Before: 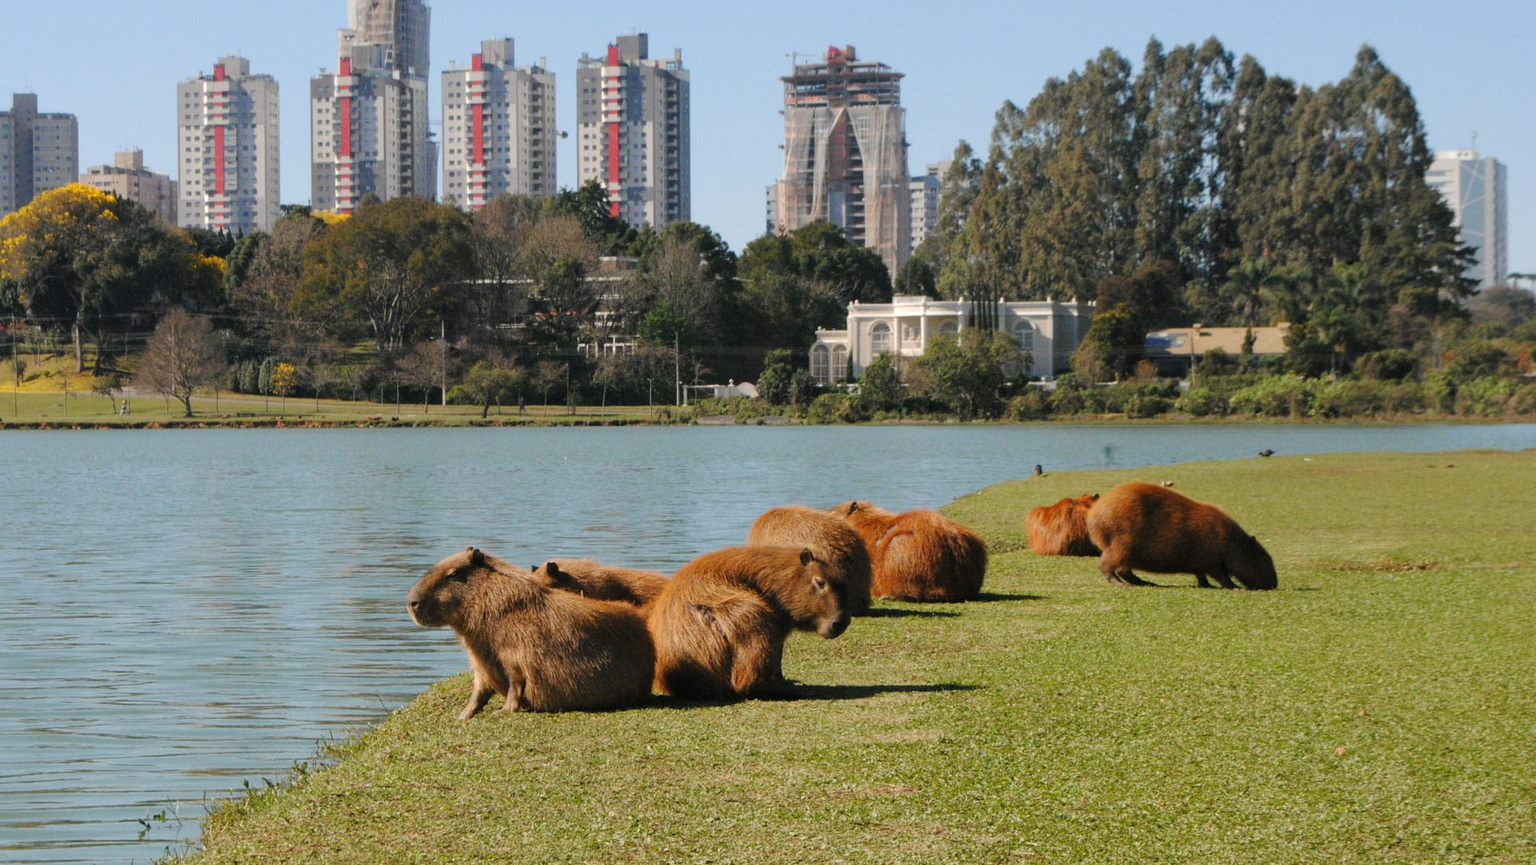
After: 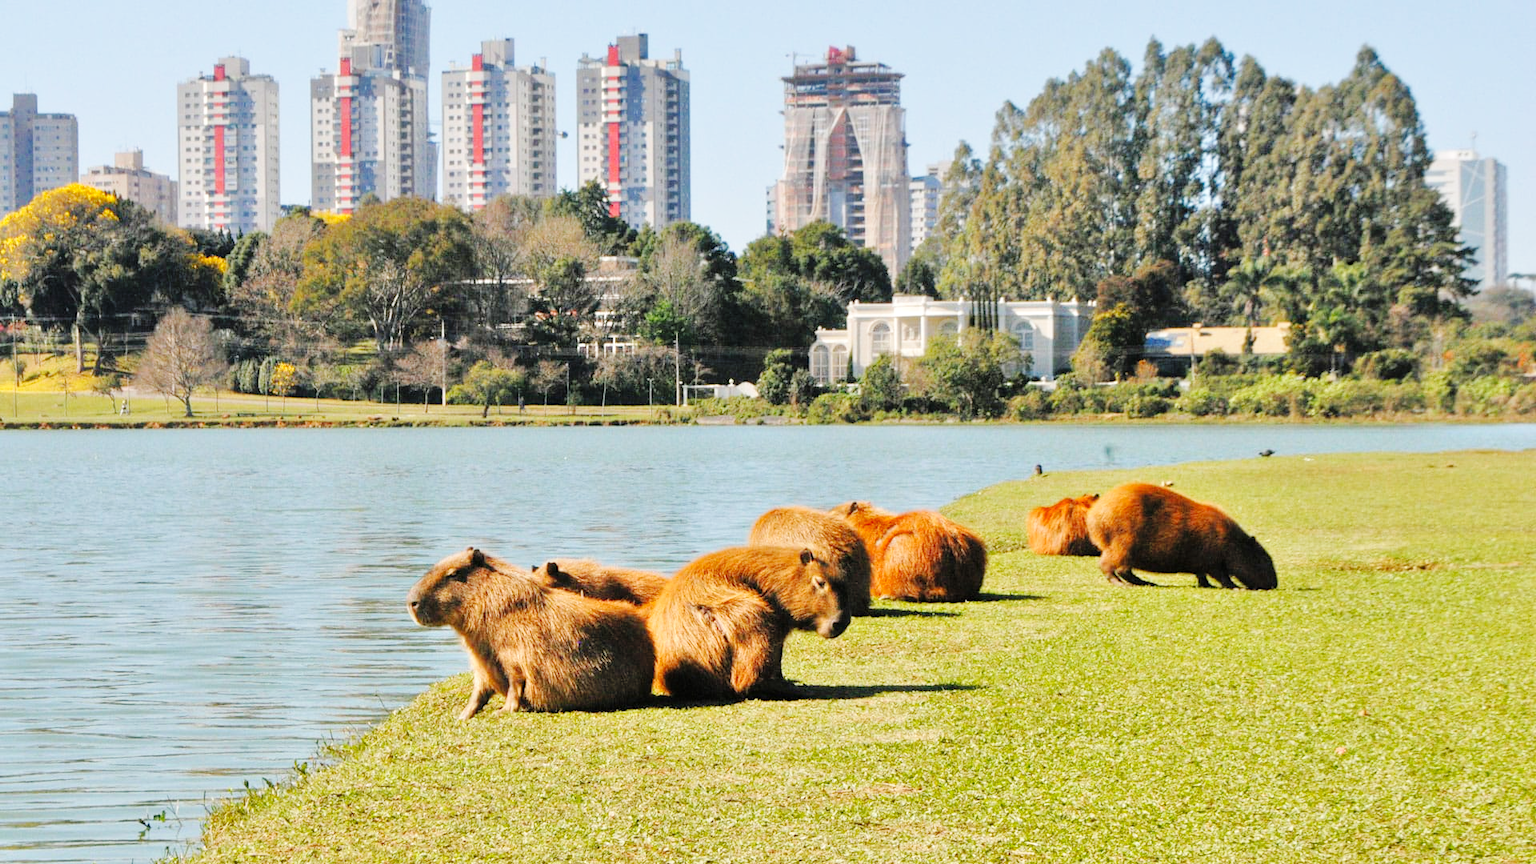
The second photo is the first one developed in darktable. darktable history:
base curve: curves: ch0 [(0, 0) (0.032, 0.025) (0.121, 0.166) (0.206, 0.329) (0.605, 0.79) (1, 1)], preserve colors none
tone equalizer: -7 EV 0.15 EV, -6 EV 0.6 EV, -5 EV 1.15 EV, -4 EV 1.33 EV, -3 EV 1.15 EV, -2 EV 0.6 EV, -1 EV 0.15 EV, mask exposure compensation -0.5 EV
